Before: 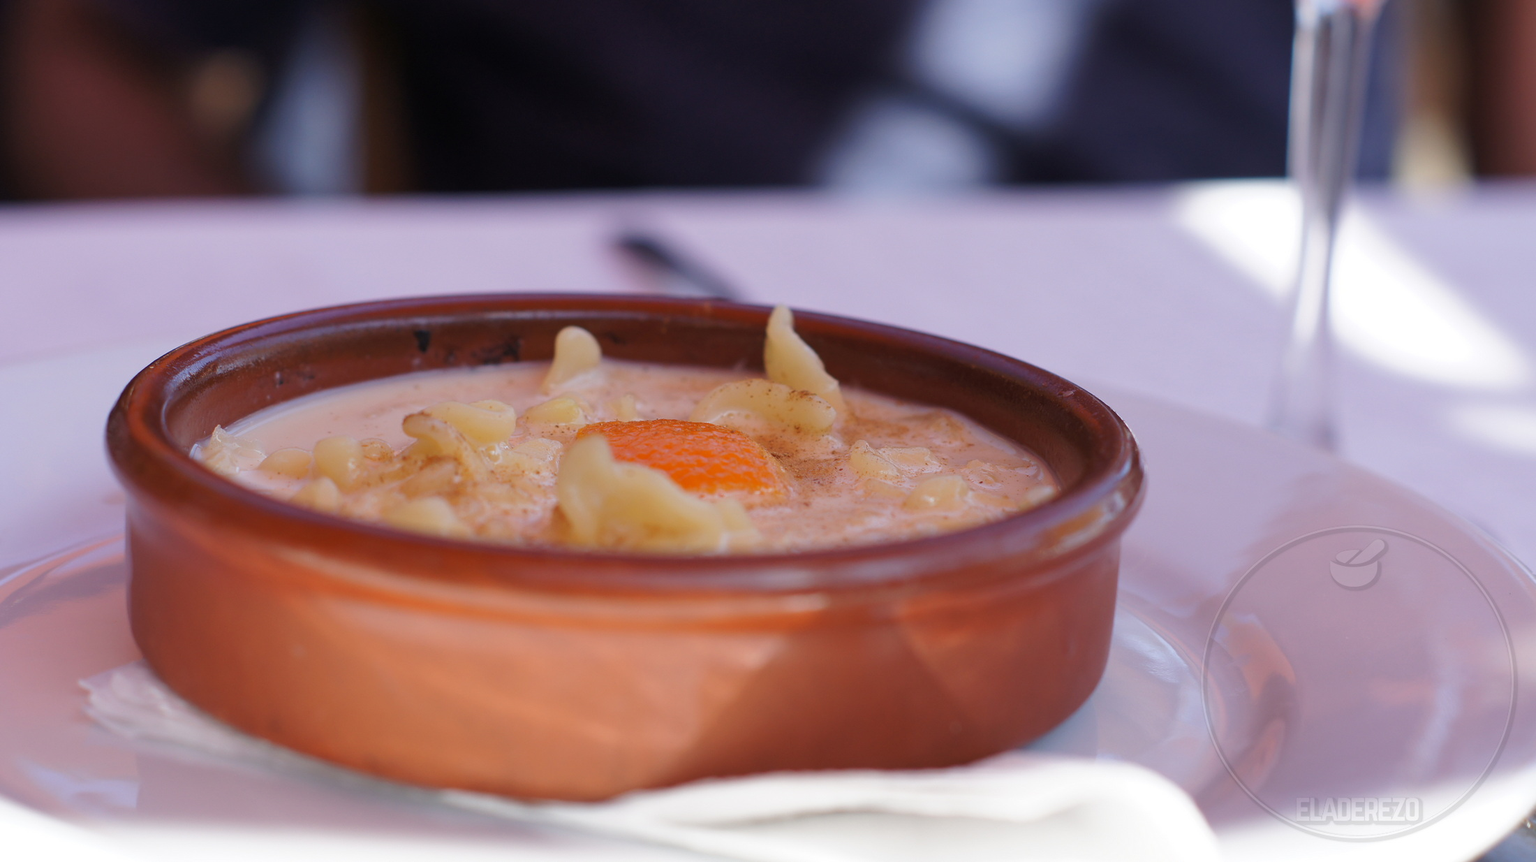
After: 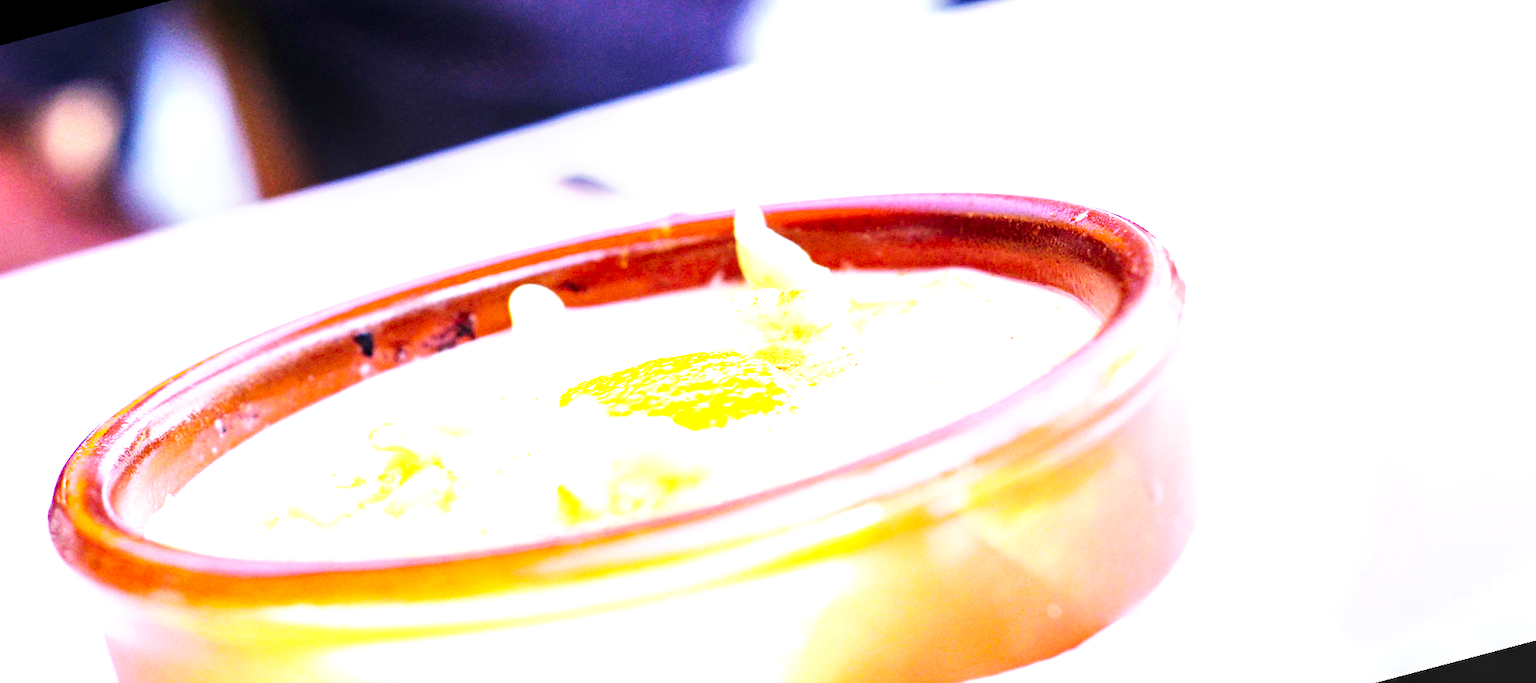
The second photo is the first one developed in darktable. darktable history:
tone equalizer: -8 EV -0.75 EV, -7 EV -0.7 EV, -6 EV -0.6 EV, -5 EV -0.4 EV, -3 EV 0.4 EV, -2 EV 0.6 EV, -1 EV 0.7 EV, +0 EV 0.75 EV, edges refinement/feathering 500, mask exposure compensation -1.57 EV, preserve details no
color balance rgb: linear chroma grading › global chroma 15%, perceptual saturation grading › global saturation 30%
base curve: curves: ch0 [(0, 0) (0.007, 0.004) (0.027, 0.03) (0.046, 0.07) (0.207, 0.54) (0.442, 0.872) (0.673, 0.972) (1, 1)], preserve colors none
exposure: exposure 2.25 EV, compensate highlight preservation false
rotate and perspective: rotation -14.8°, crop left 0.1, crop right 0.903, crop top 0.25, crop bottom 0.748
white balance: red 0.924, blue 1.095
local contrast: detail 150%
